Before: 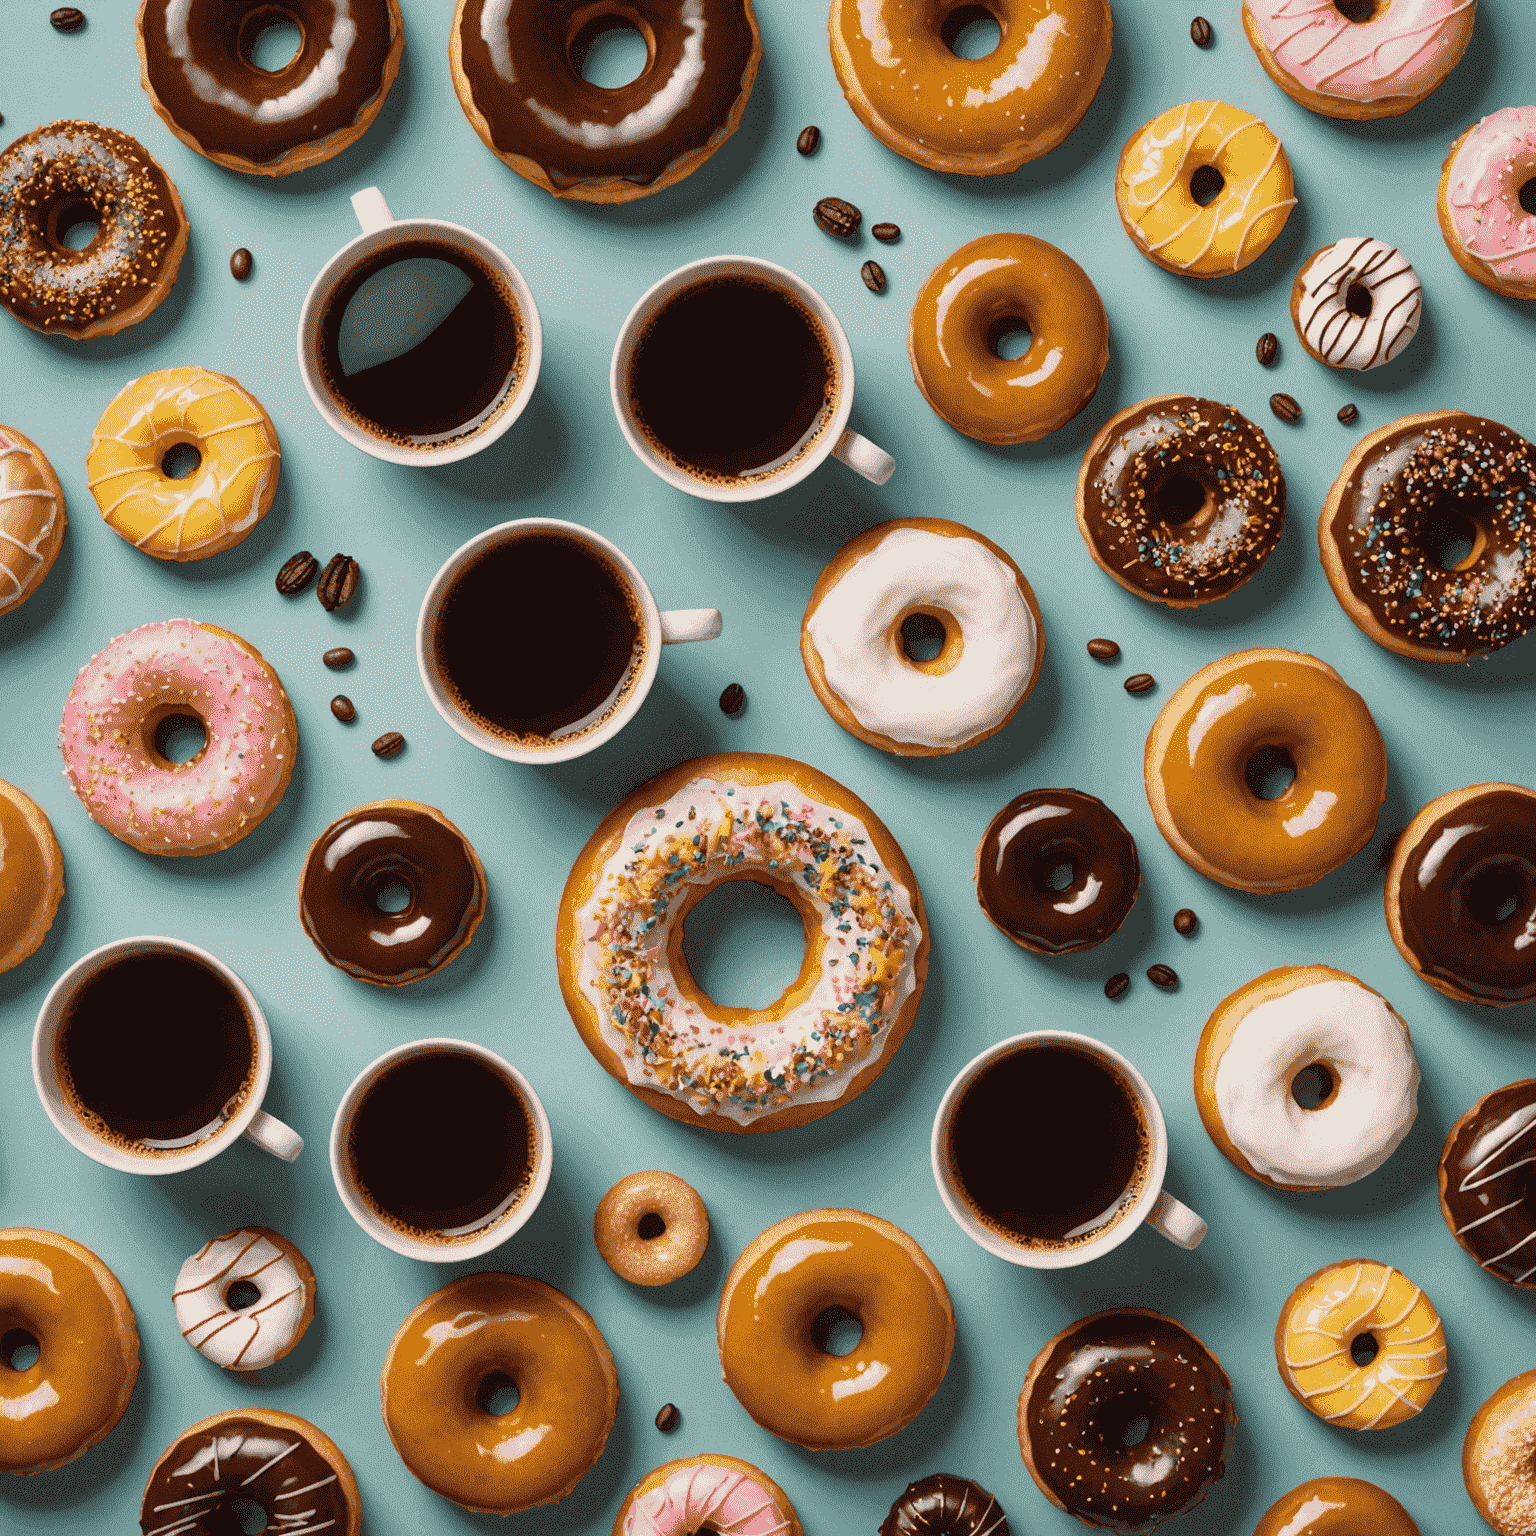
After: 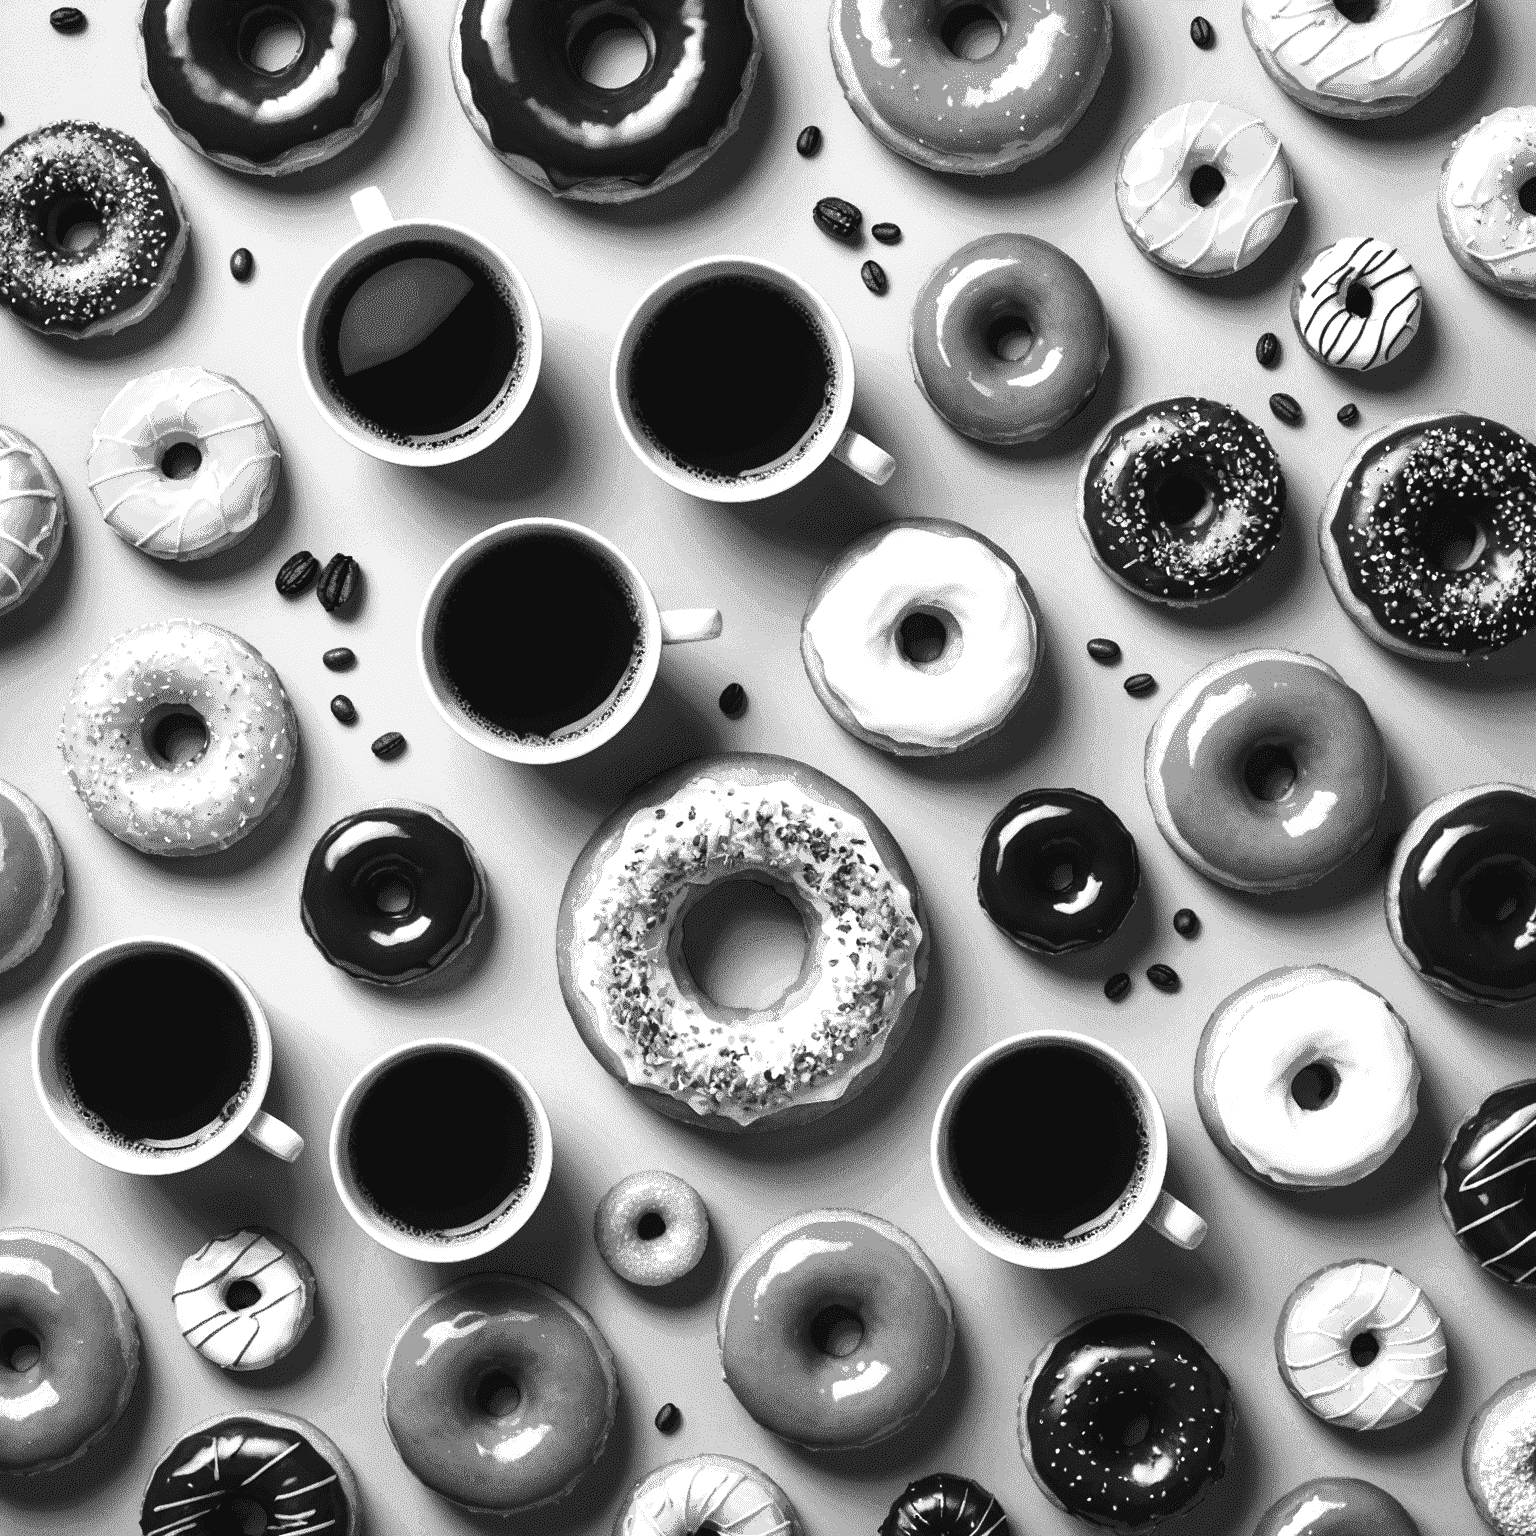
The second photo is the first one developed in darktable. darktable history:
color balance rgb: shadows lift › chroma 1%, shadows lift › hue 28.8°, power › hue 60°, highlights gain › chroma 1%, highlights gain › hue 60°, global offset › luminance 0.25%, perceptual saturation grading › highlights -20%, perceptual saturation grading › shadows 20%, perceptual brilliance grading › highlights 5%, perceptual brilliance grading › shadows -10%, global vibrance 19.67%
color contrast: green-magenta contrast 1.12, blue-yellow contrast 1.95, unbound 0
tone equalizer: -8 EV -0.75 EV, -7 EV -0.7 EV, -6 EV -0.6 EV, -5 EV -0.4 EV, -3 EV 0.4 EV, -2 EV 0.6 EV, -1 EV 0.7 EV, +0 EV 0.75 EV, edges refinement/feathering 500, mask exposure compensation -1.57 EV, preserve details no
monochrome: on, module defaults
